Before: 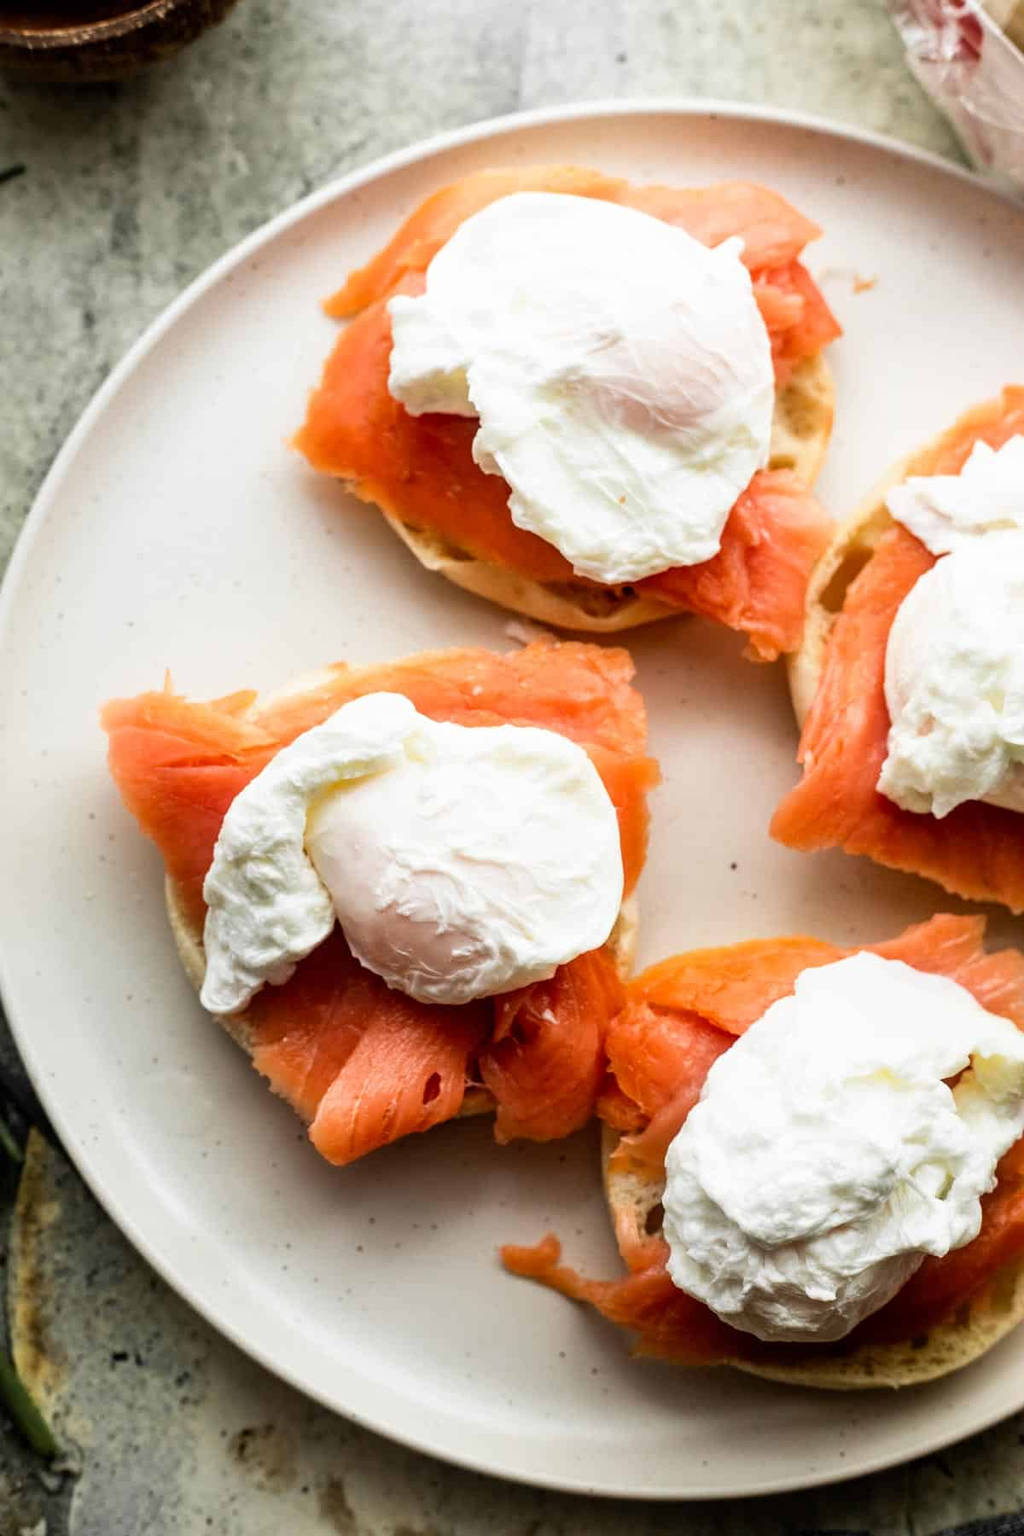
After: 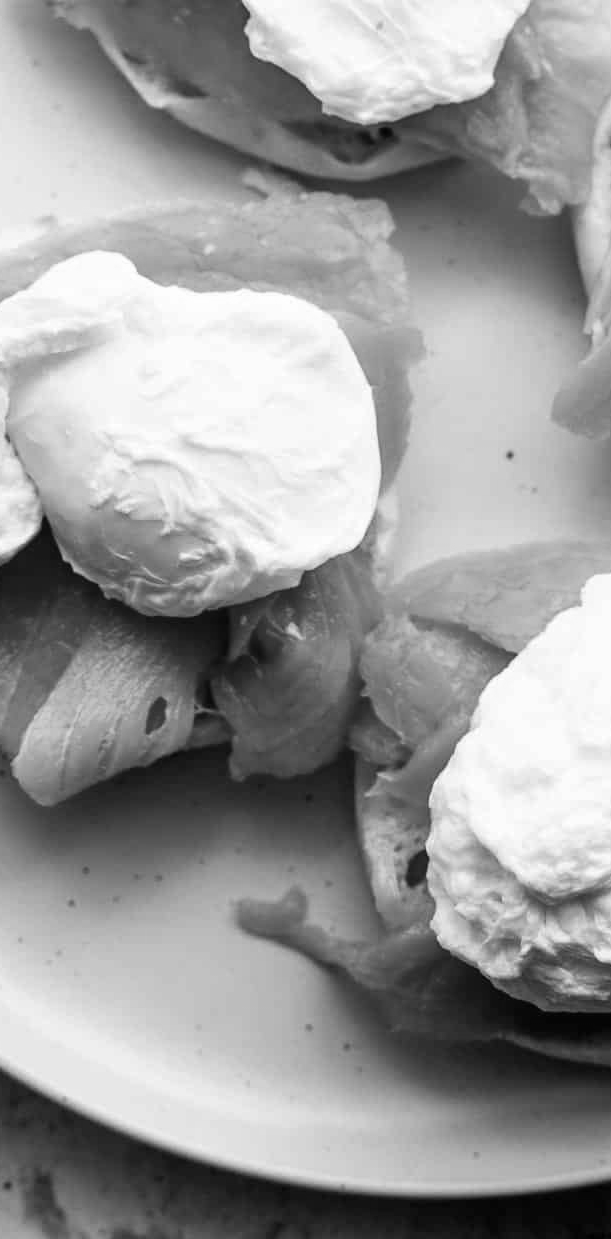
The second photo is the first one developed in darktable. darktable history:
crop and rotate: left 29.237%, top 31.152%, right 19.807%
contrast brightness saturation: saturation -1
